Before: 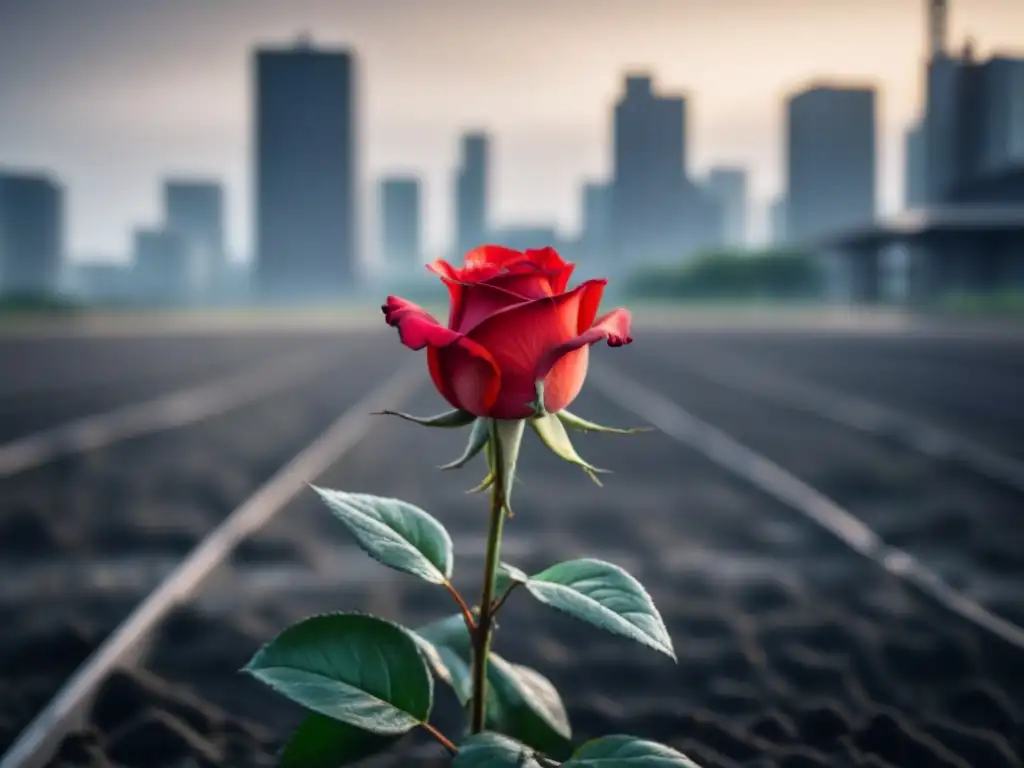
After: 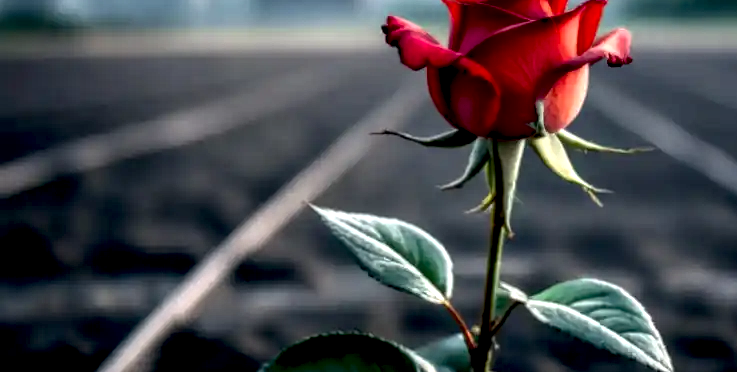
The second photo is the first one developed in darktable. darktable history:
crop: top 36.498%, right 27.964%, bottom 14.995%
contrast brightness saturation: brightness -0.09
local contrast: highlights 65%, shadows 54%, detail 169%, midtone range 0.514
base curve: curves: ch0 [(0.017, 0) (0.425, 0.441) (0.844, 0.933) (1, 1)], preserve colors none
tone equalizer: on, module defaults
